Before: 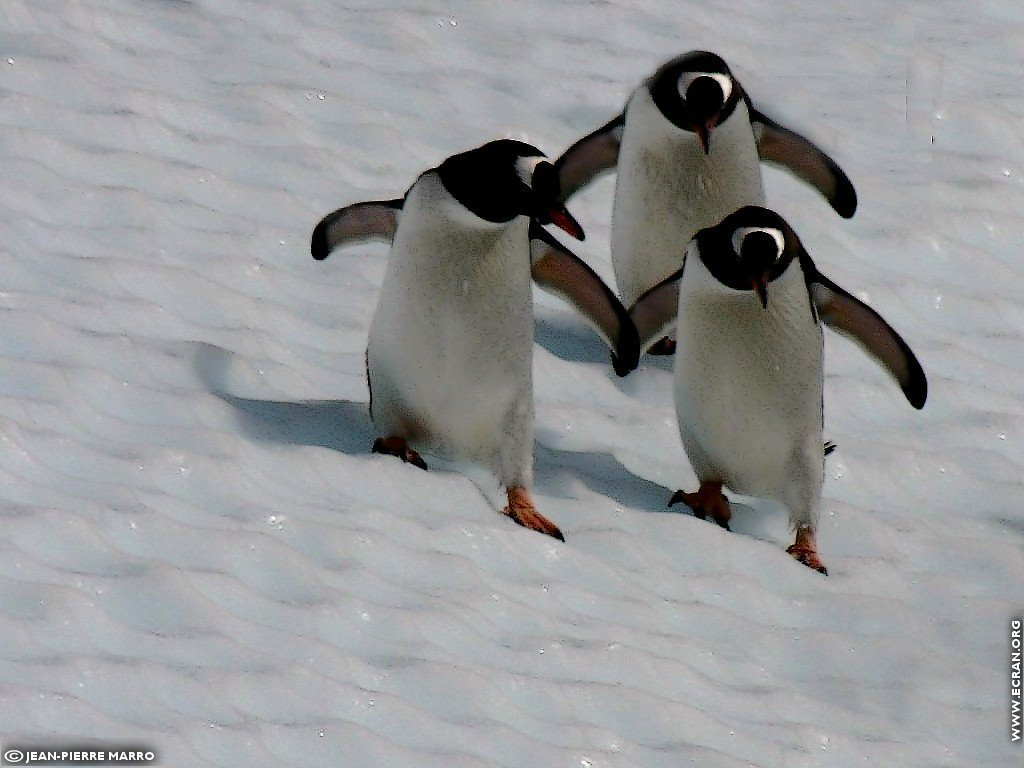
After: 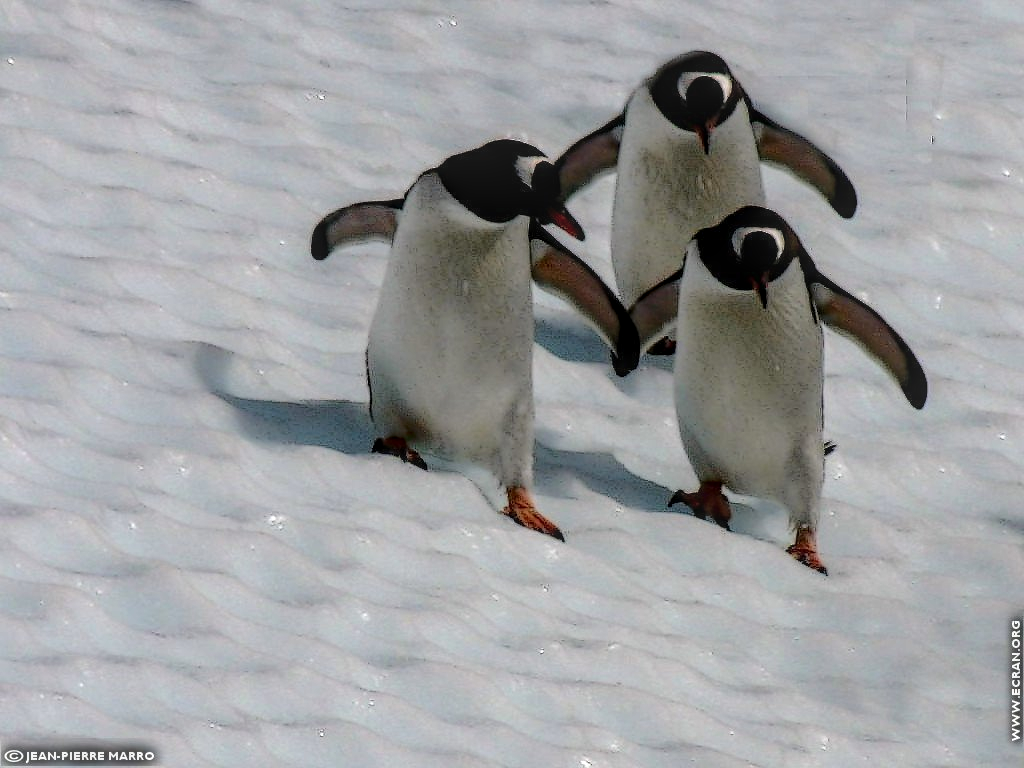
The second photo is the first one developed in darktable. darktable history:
local contrast: highlights 2%, shadows 2%, detail 133%
exposure: exposure 0.203 EV, compensate exposure bias true, compensate highlight preservation false
